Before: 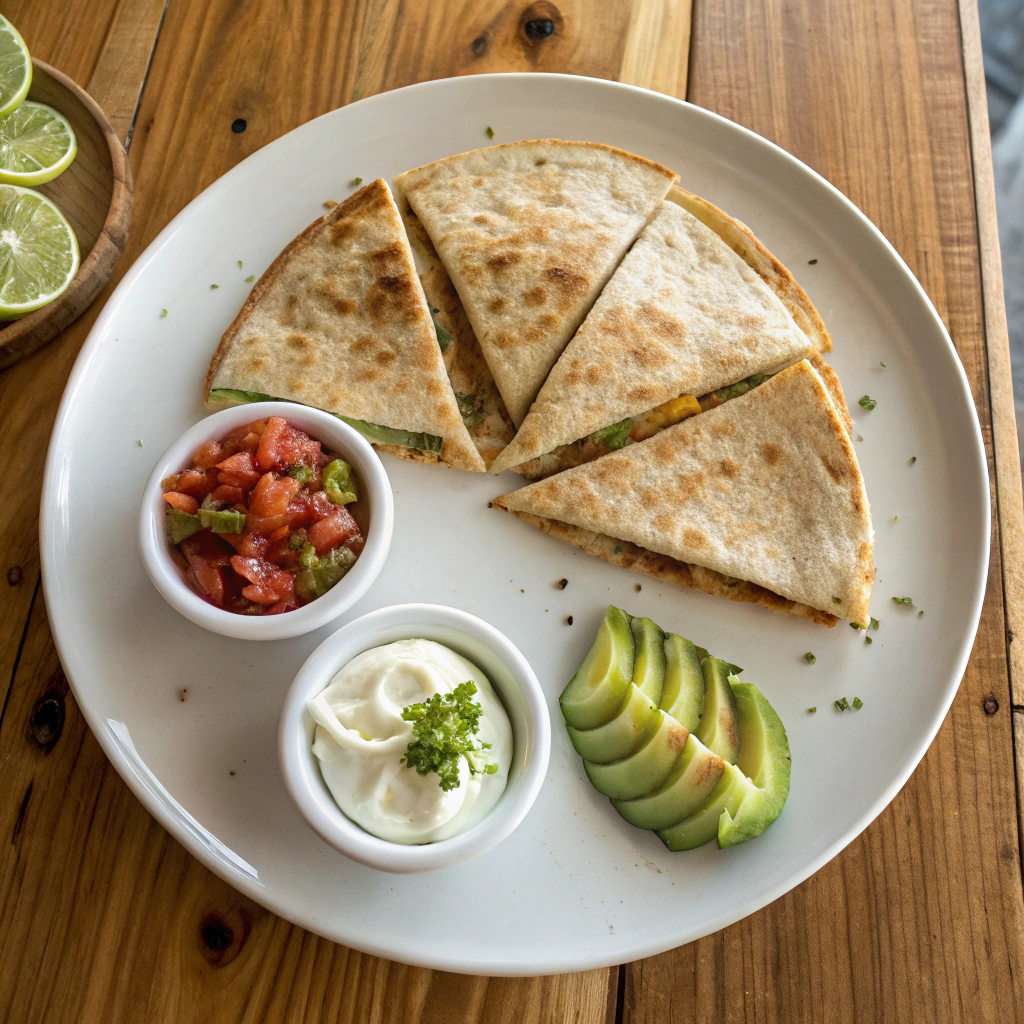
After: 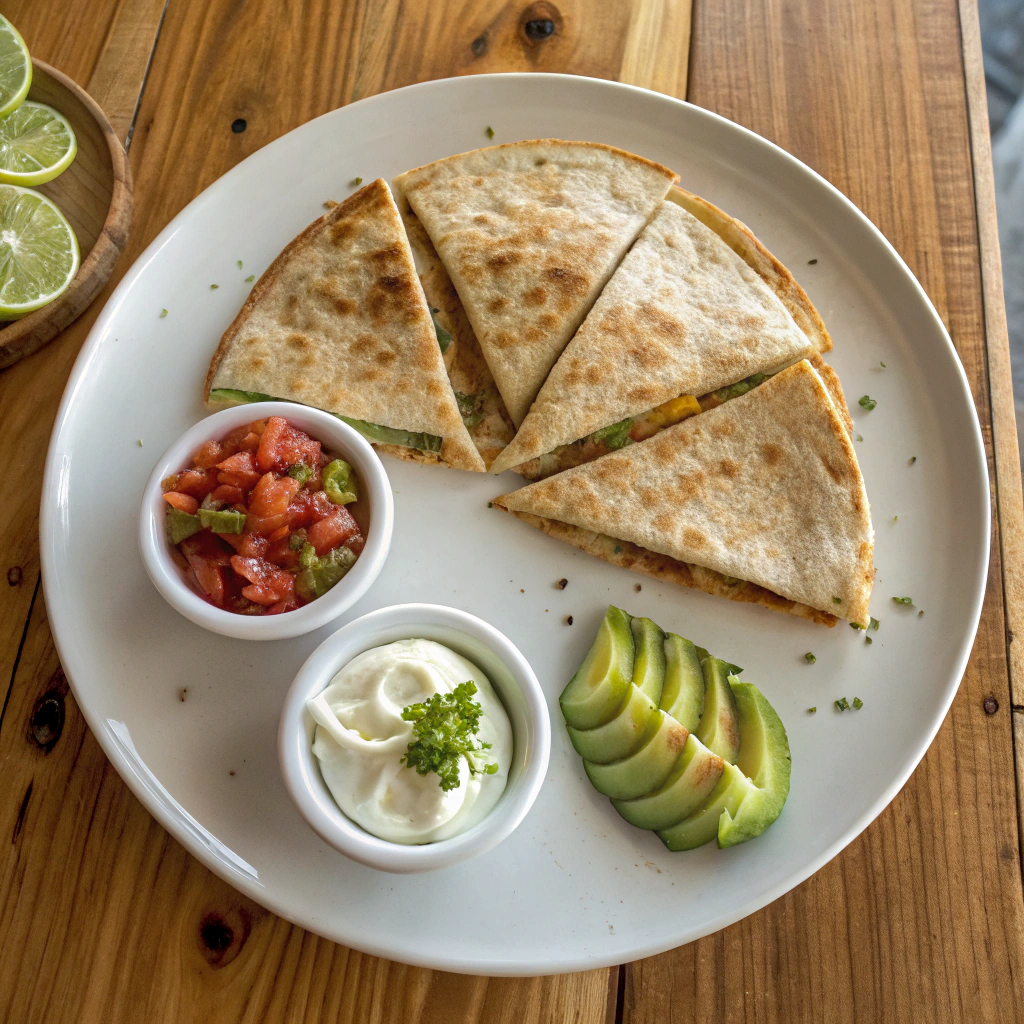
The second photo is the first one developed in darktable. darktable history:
shadows and highlights: on, module defaults
local contrast: highlights 101%, shadows 99%, detail 119%, midtone range 0.2
